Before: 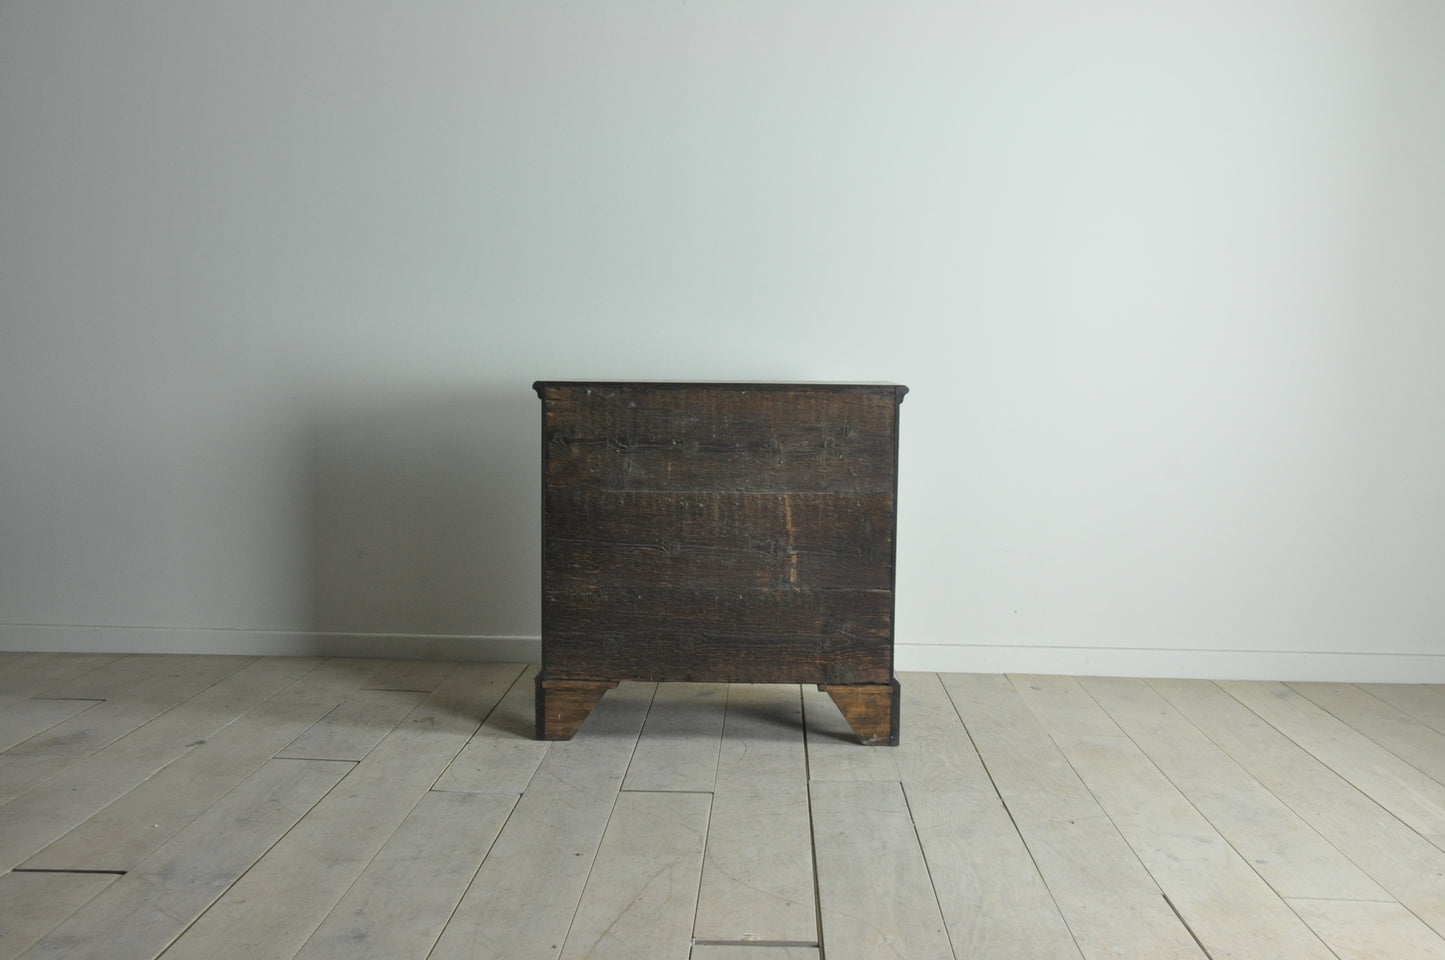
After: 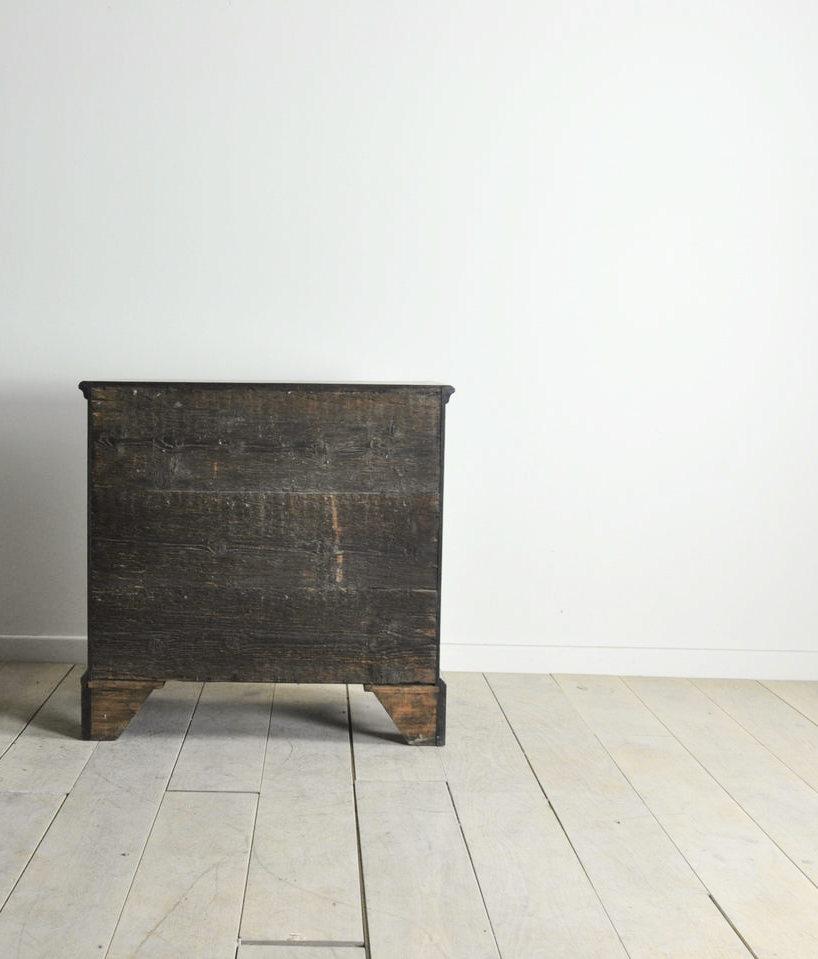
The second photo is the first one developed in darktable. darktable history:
crop: left 31.458%, top 0%, right 11.876%
exposure: black level correction 0, exposure 0.5 EV, compensate exposure bias true, compensate highlight preservation false
tone curve: curves: ch0 [(0, 0) (0.087, 0.054) (0.281, 0.245) (0.506, 0.526) (0.8, 0.824) (0.994, 0.955)]; ch1 [(0, 0) (0.27, 0.195) (0.406, 0.435) (0.452, 0.474) (0.495, 0.5) (0.514, 0.508) (0.563, 0.584) (0.654, 0.689) (1, 1)]; ch2 [(0, 0) (0.269, 0.299) (0.459, 0.441) (0.498, 0.499) (0.523, 0.52) (0.551, 0.549) (0.633, 0.625) (0.659, 0.681) (0.718, 0.764) (1, 1)], color space Lab, independent channels, preserve colors none
